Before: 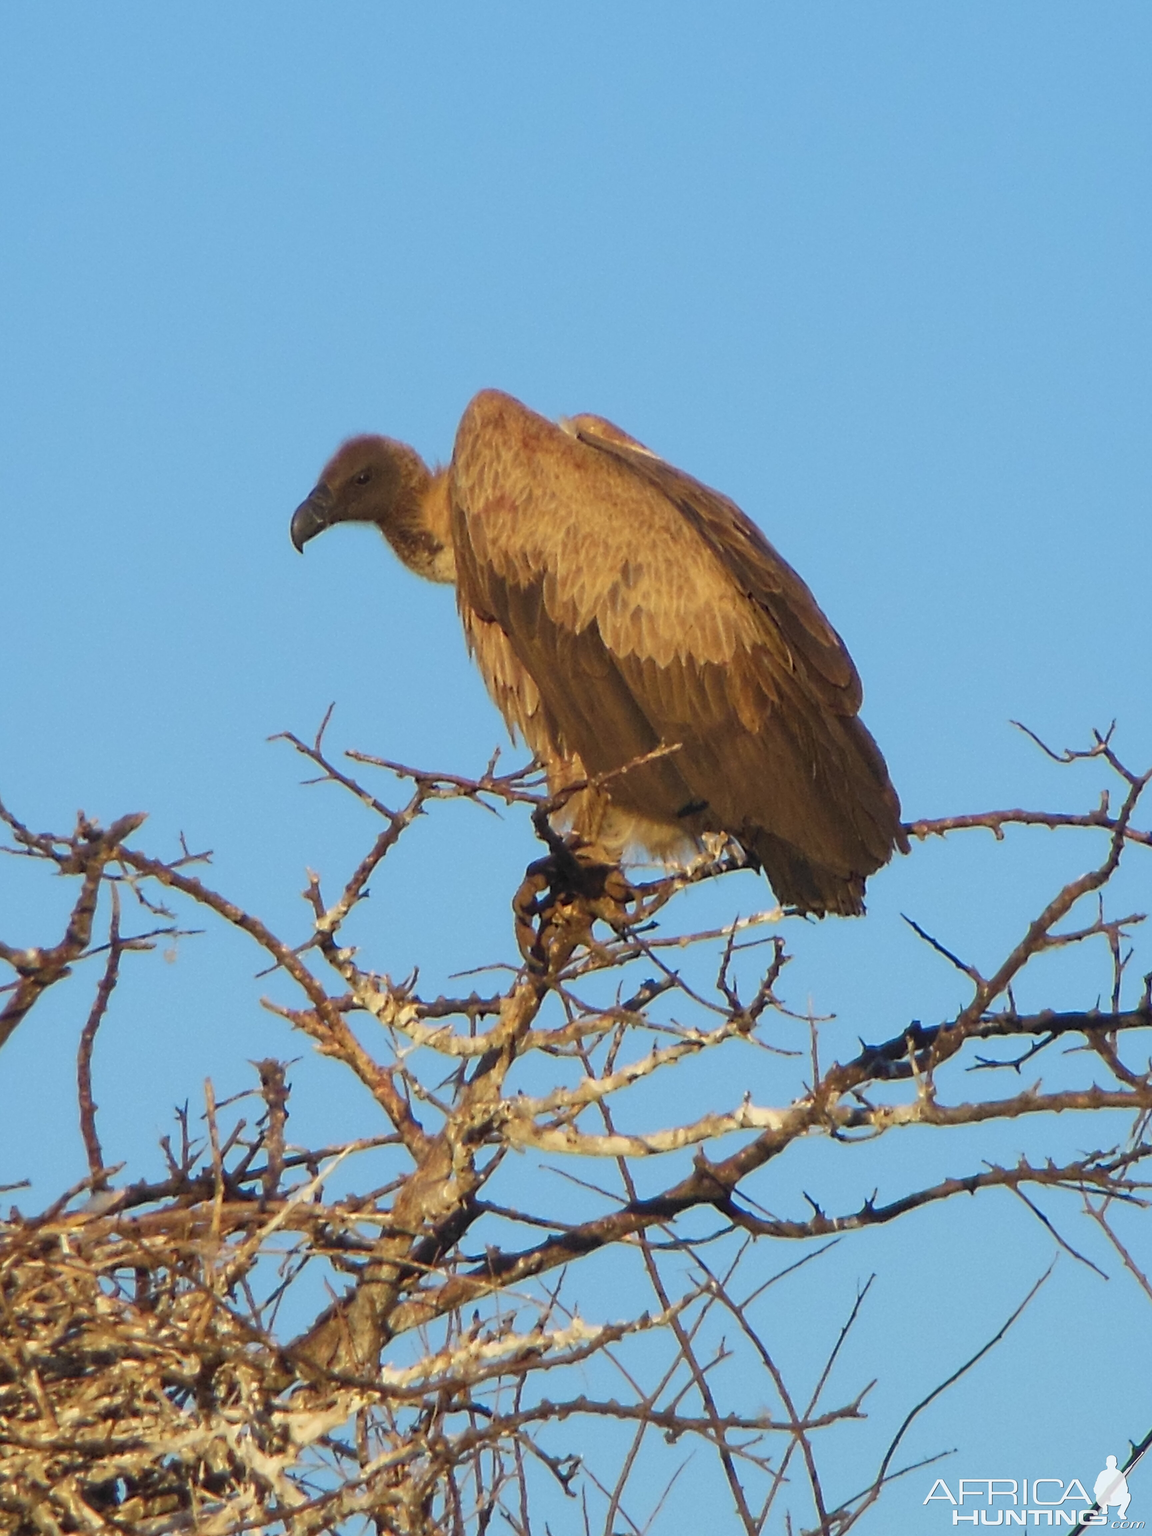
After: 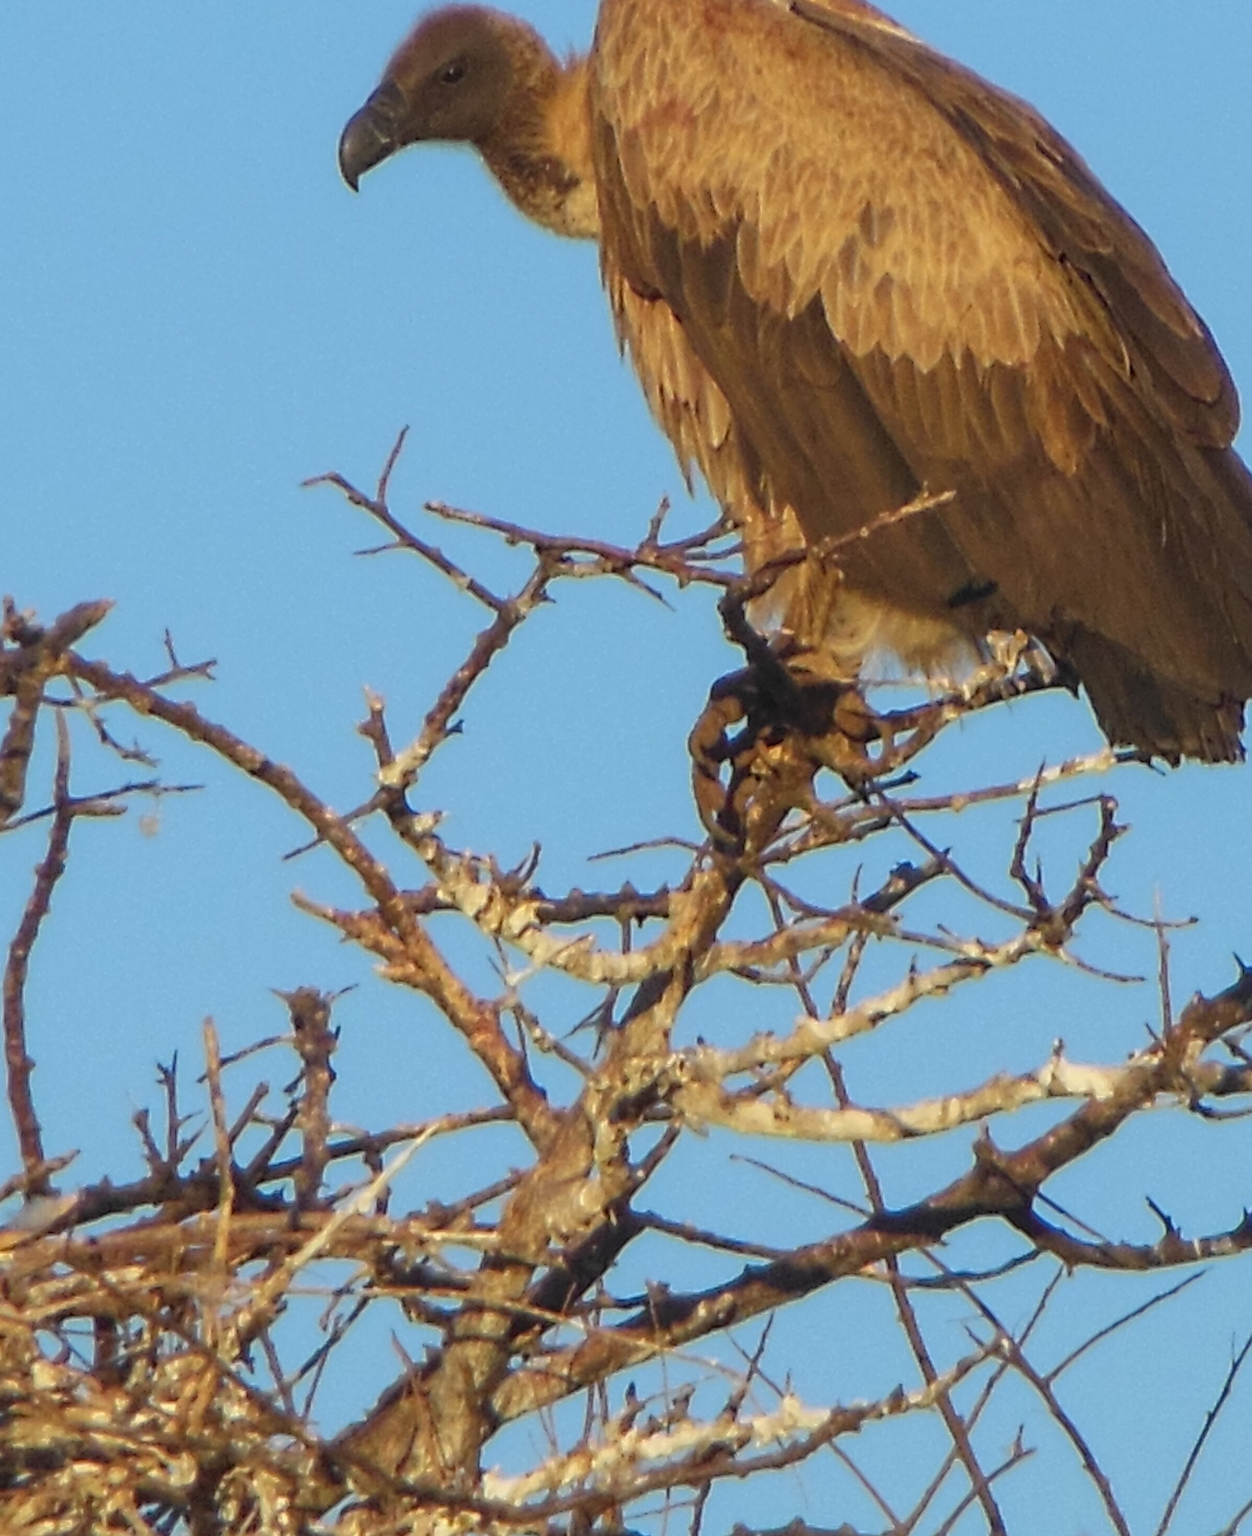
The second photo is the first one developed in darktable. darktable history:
local contrast: detail 109%
crop: left 6.587%, top 28.134%, right 24.395%, bottom 8.369%
